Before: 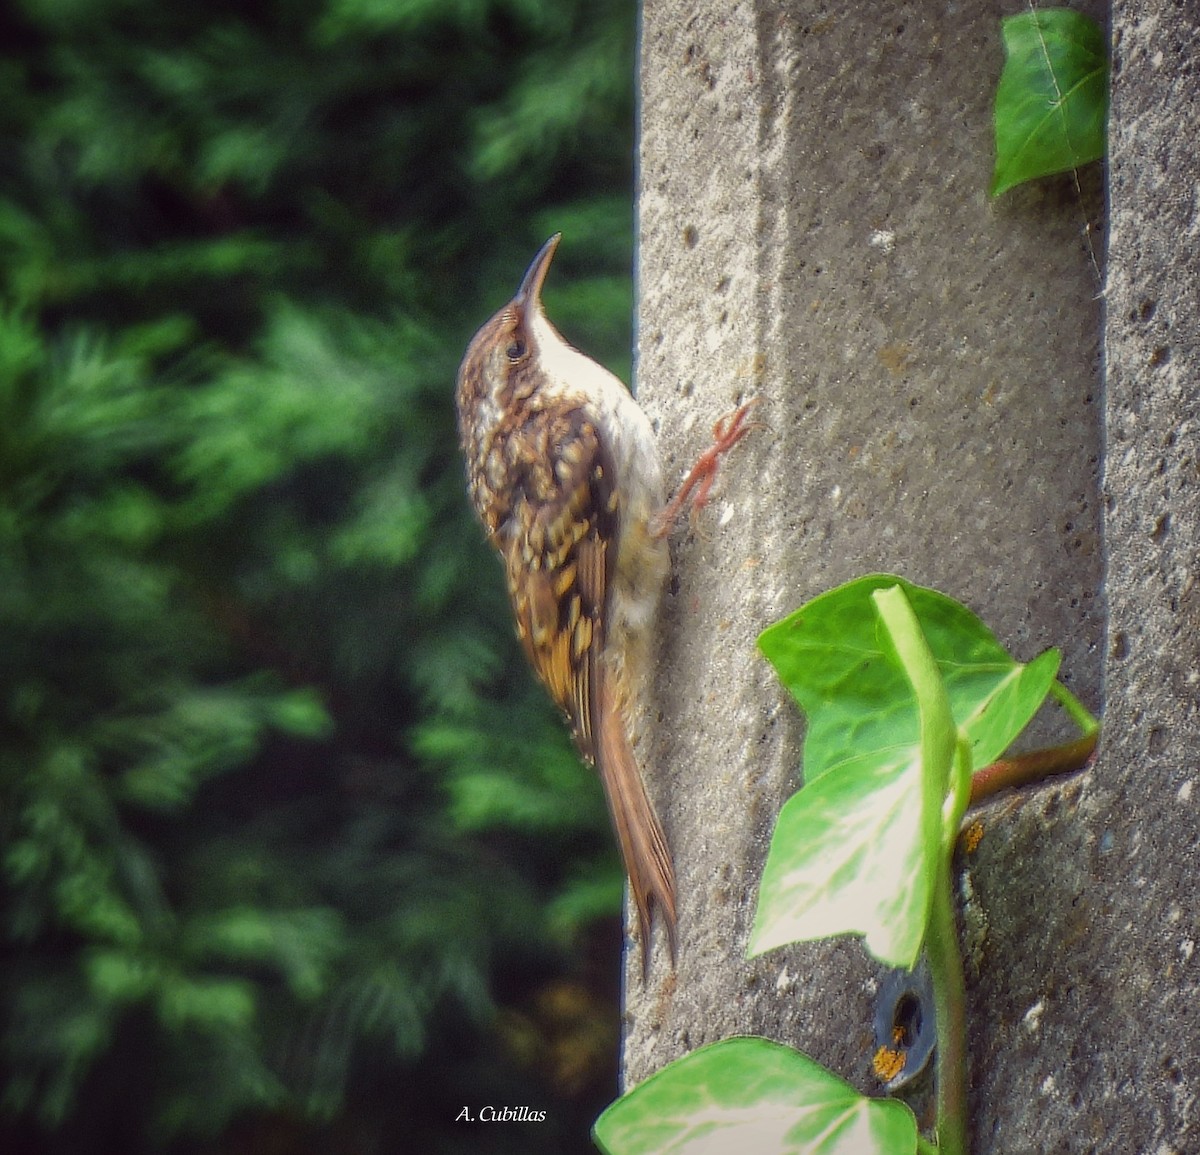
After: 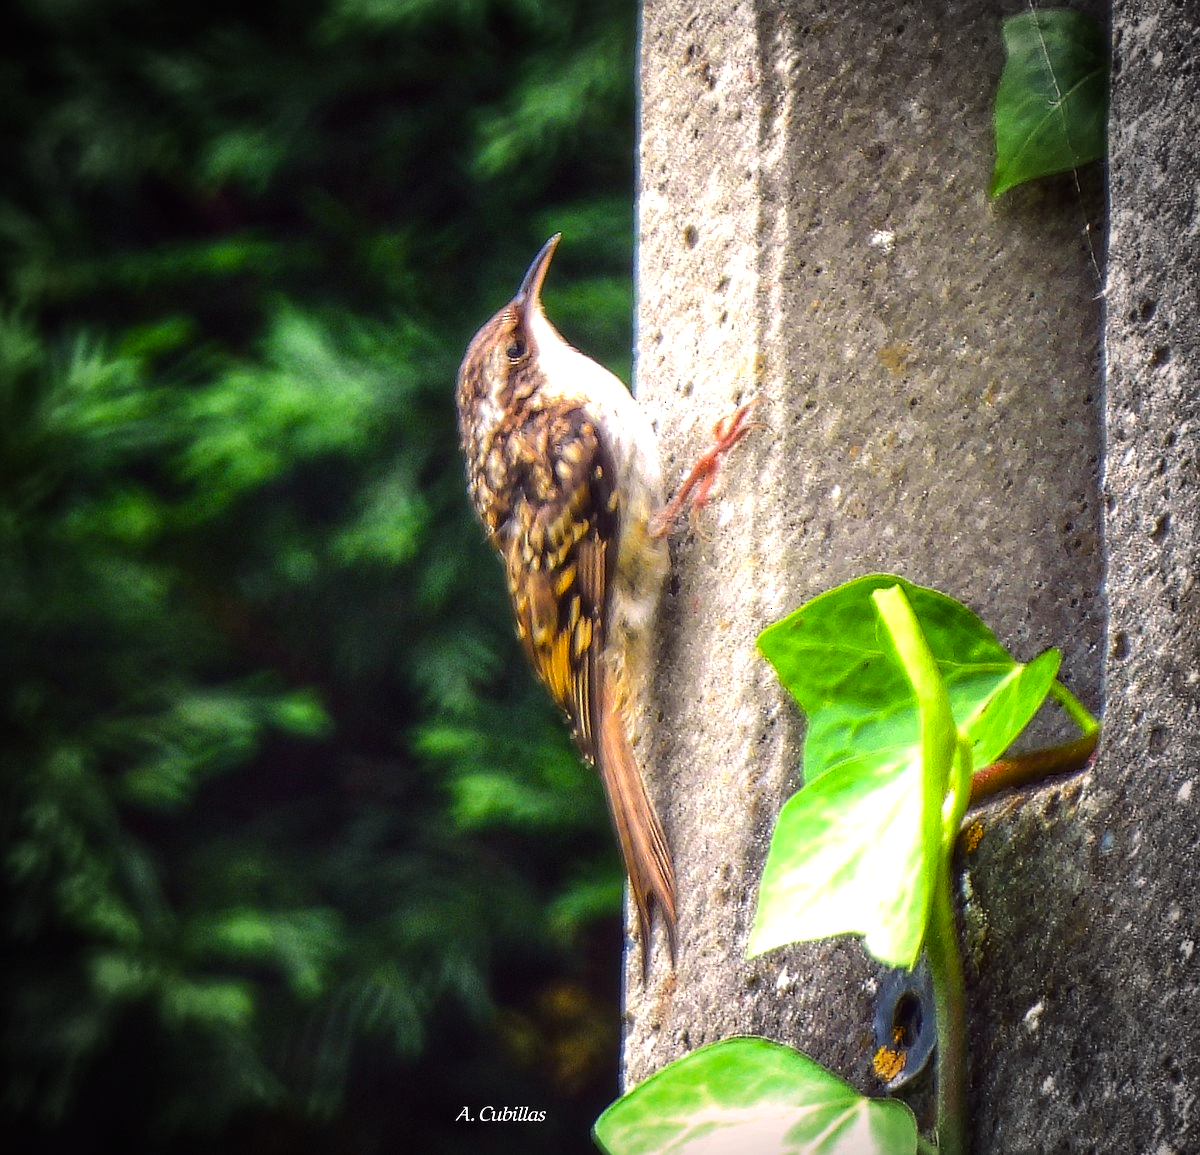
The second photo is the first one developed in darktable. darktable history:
vignetting: fall-off start 88.21%, fall-off radius 25.94%
tone equalizer: -8 EV -1.09 EV, -7 EV -0.978 EV, -6 EV -0.881 EV, -5 EV -0.553 EV, -3 EV 0.569 EV, -2 EV 0.846 EV, -1 EV 0.991 EV, +0 EV 1.06 EV, edges refinement/feathering 500, mask exposure compensation -1.57 EV, preserve details no
color balance rgb: highlights gain › chroma 1.518%, highlights gain › hue 310.94°, perceptual saturation grading › global saturation 19.283%, global vibrance 27.11%
